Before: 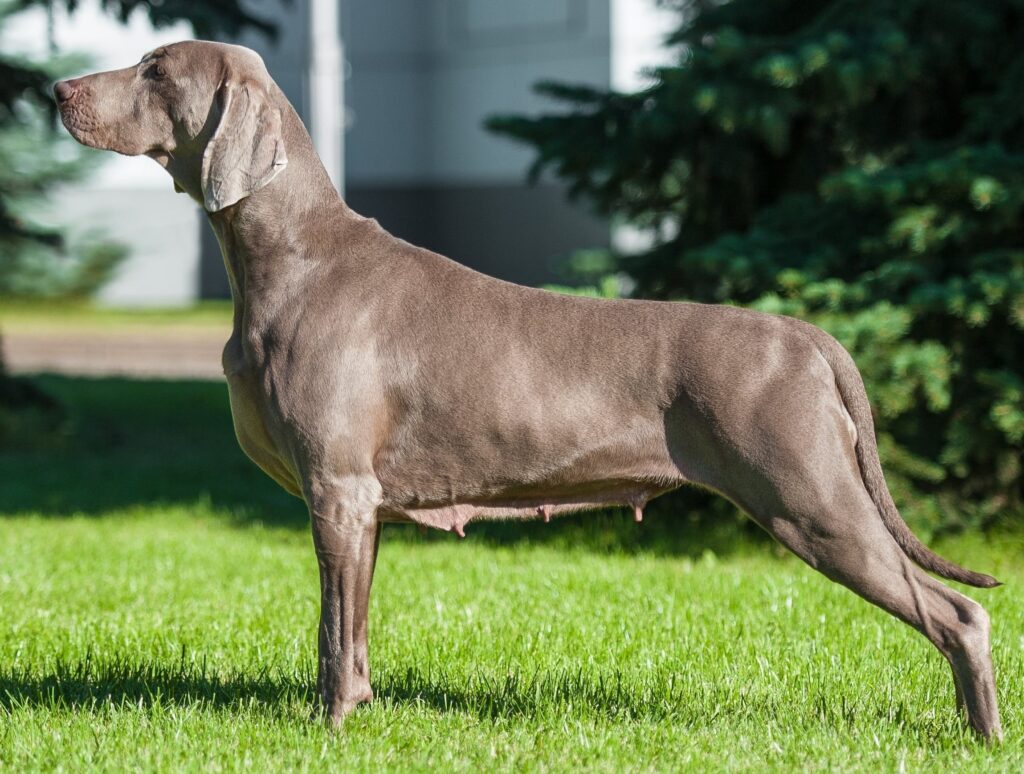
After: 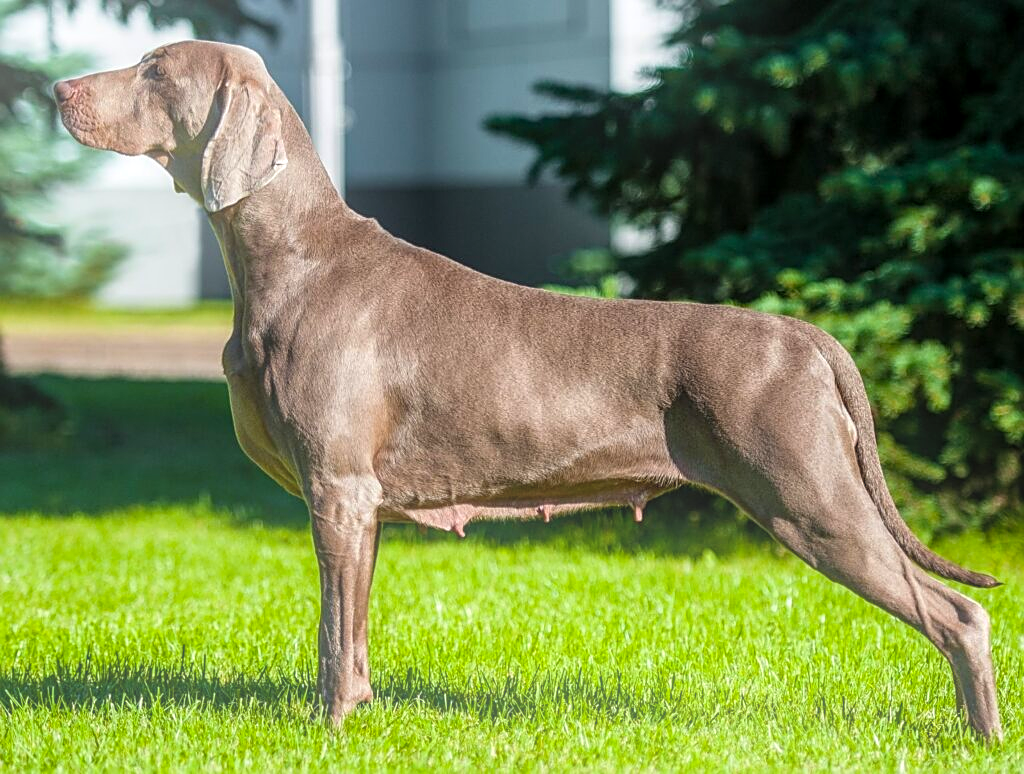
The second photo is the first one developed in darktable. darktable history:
sharpen: on, module defaults
local contrast: detail 130%
bloom: on, module defaults
color balance rgb: perceptual saturation grading › global saturation 20%, global vibrance 20%
